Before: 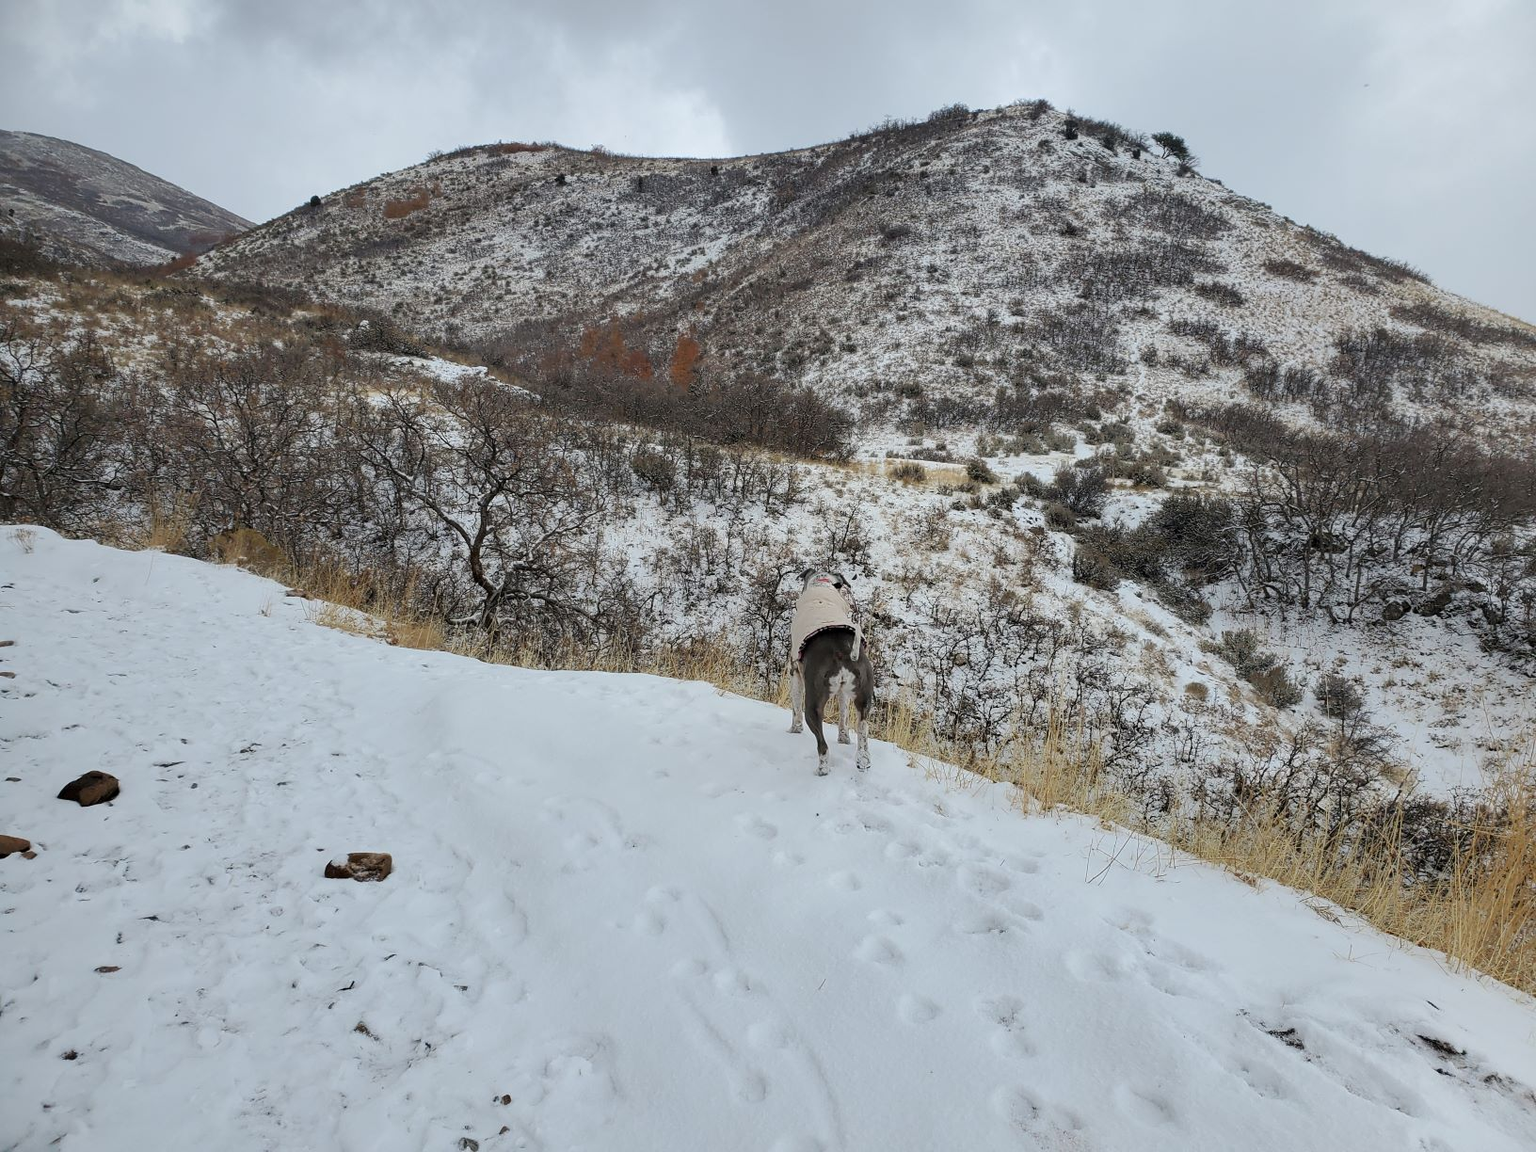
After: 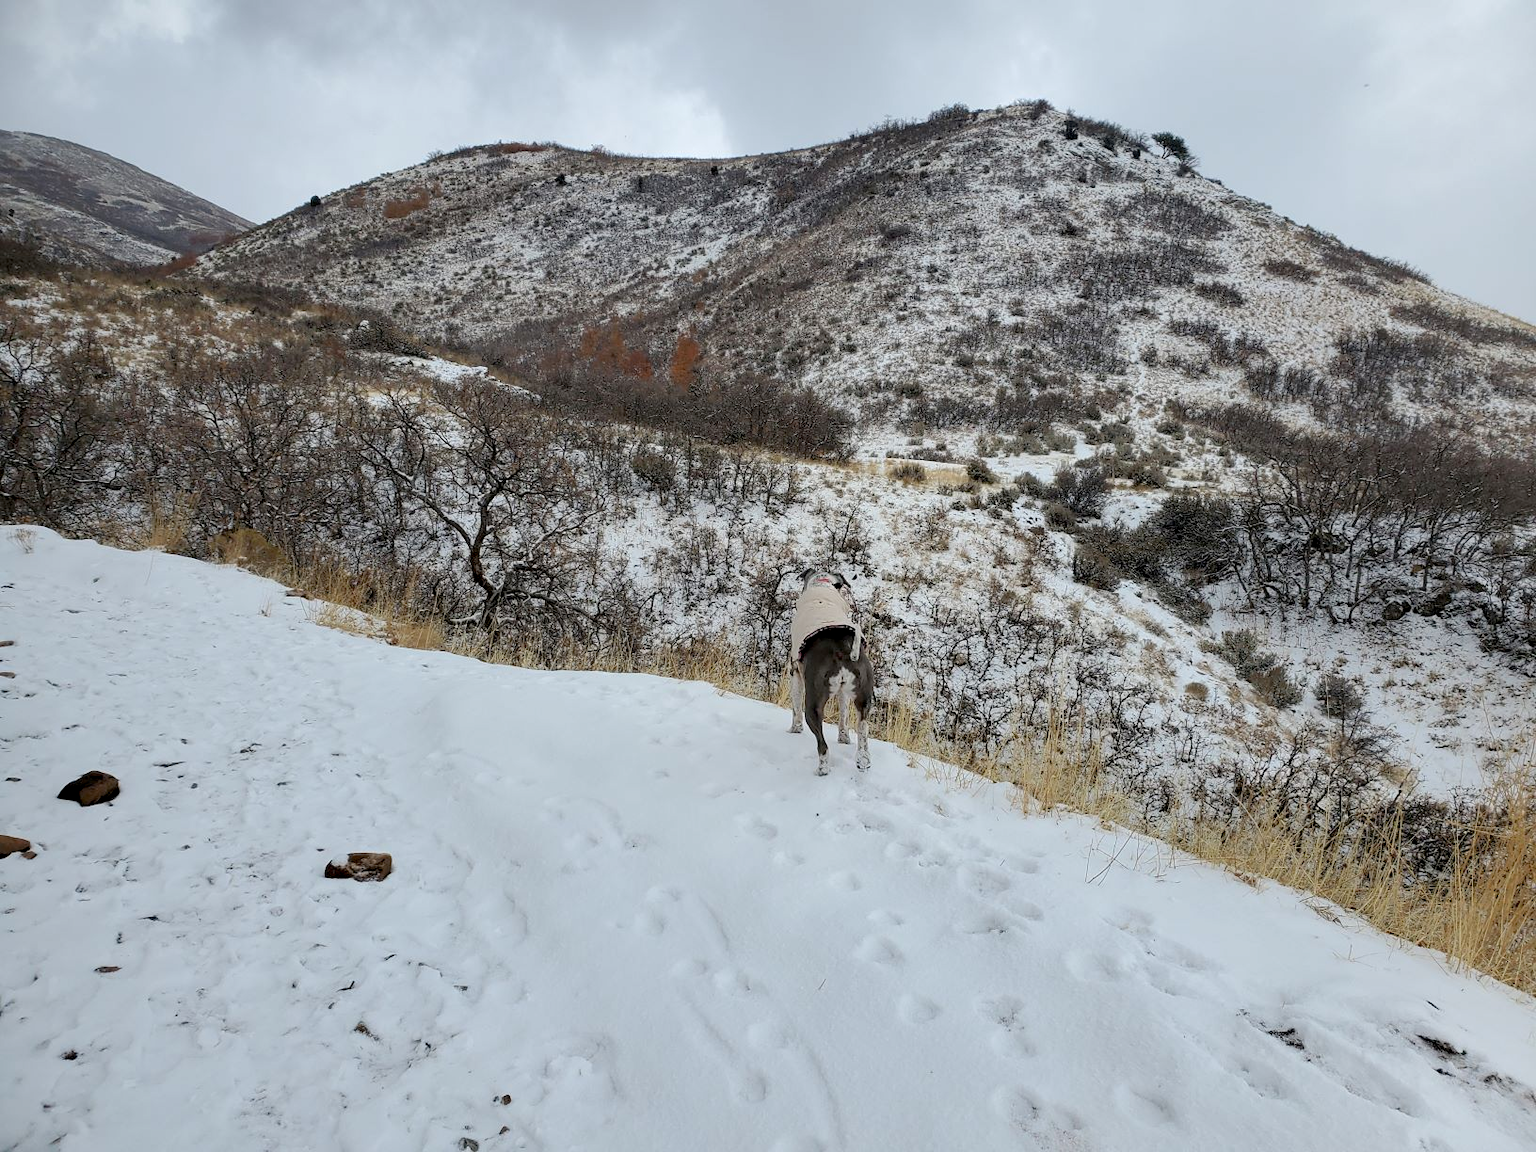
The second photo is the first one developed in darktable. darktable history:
exposure: black level correction 0.007, exposure 0.089 EV, compensate highlight preservation false
